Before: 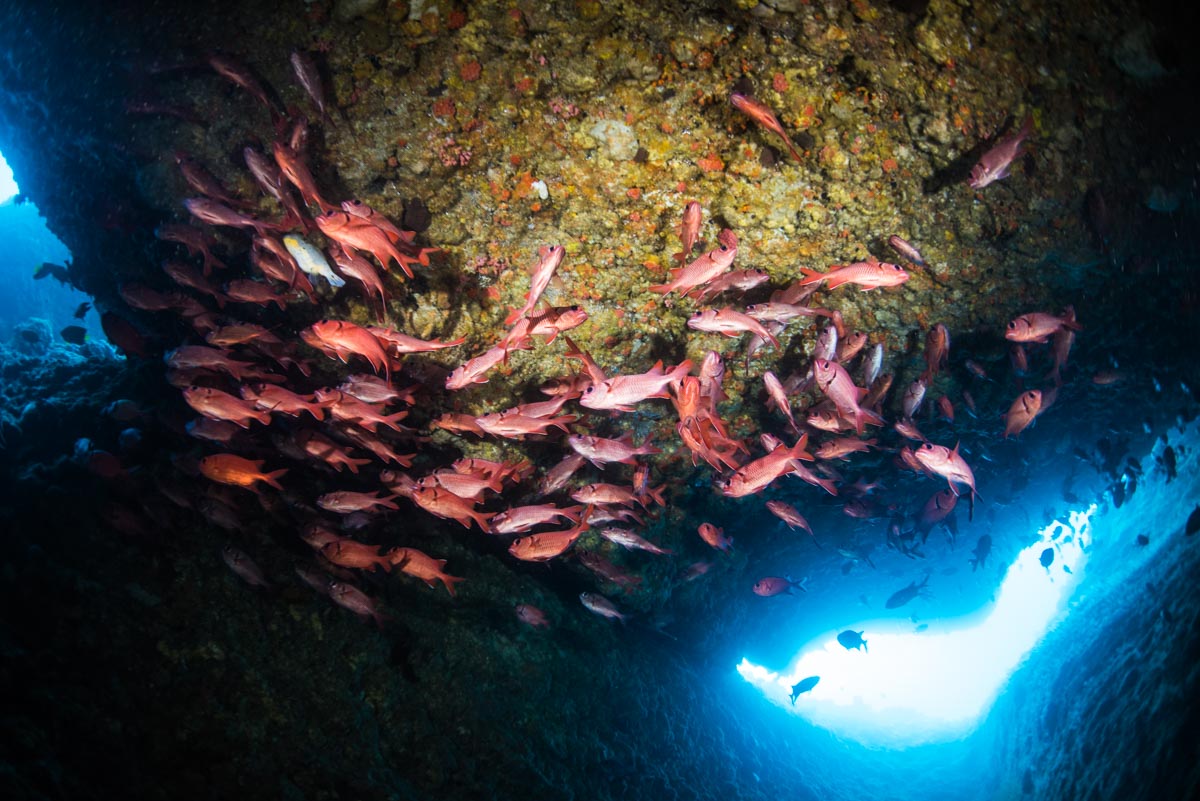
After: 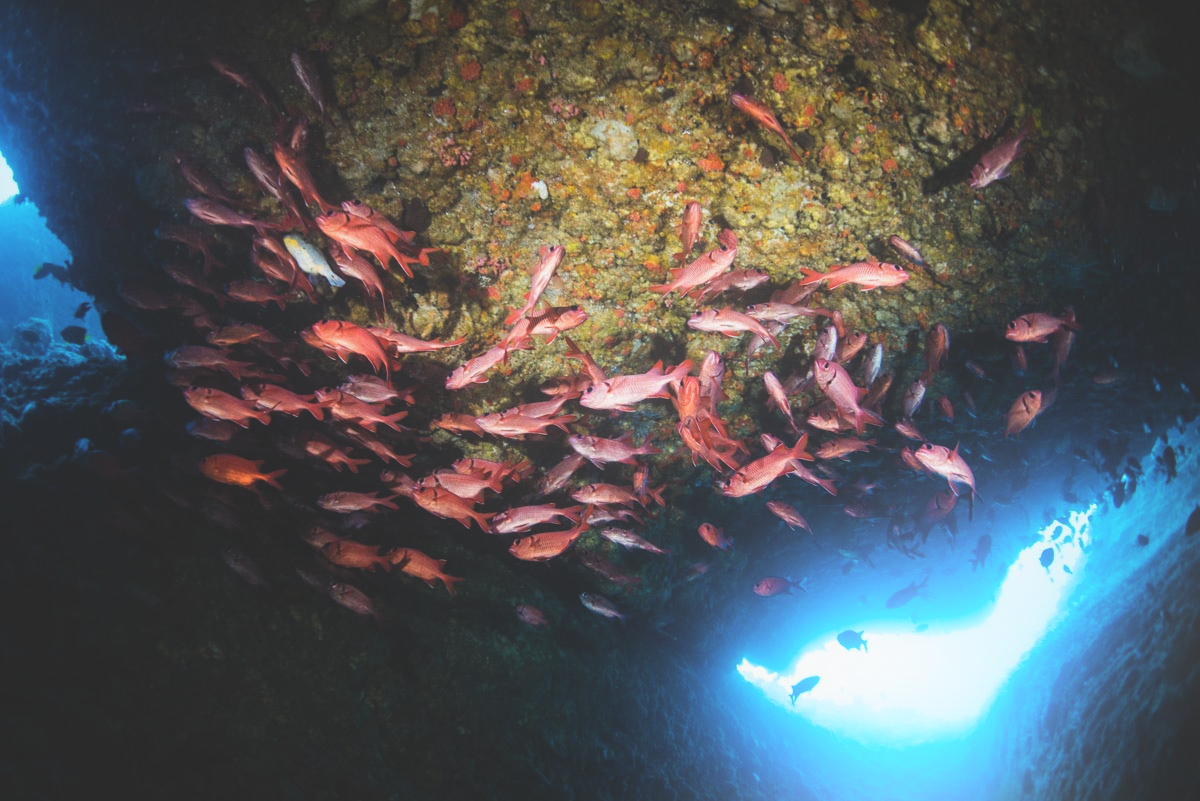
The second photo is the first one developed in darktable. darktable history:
bloom: on, module defaults
exposure: black level correction -0.025, exposure -0.117 EV, compensate highlight preservation false
